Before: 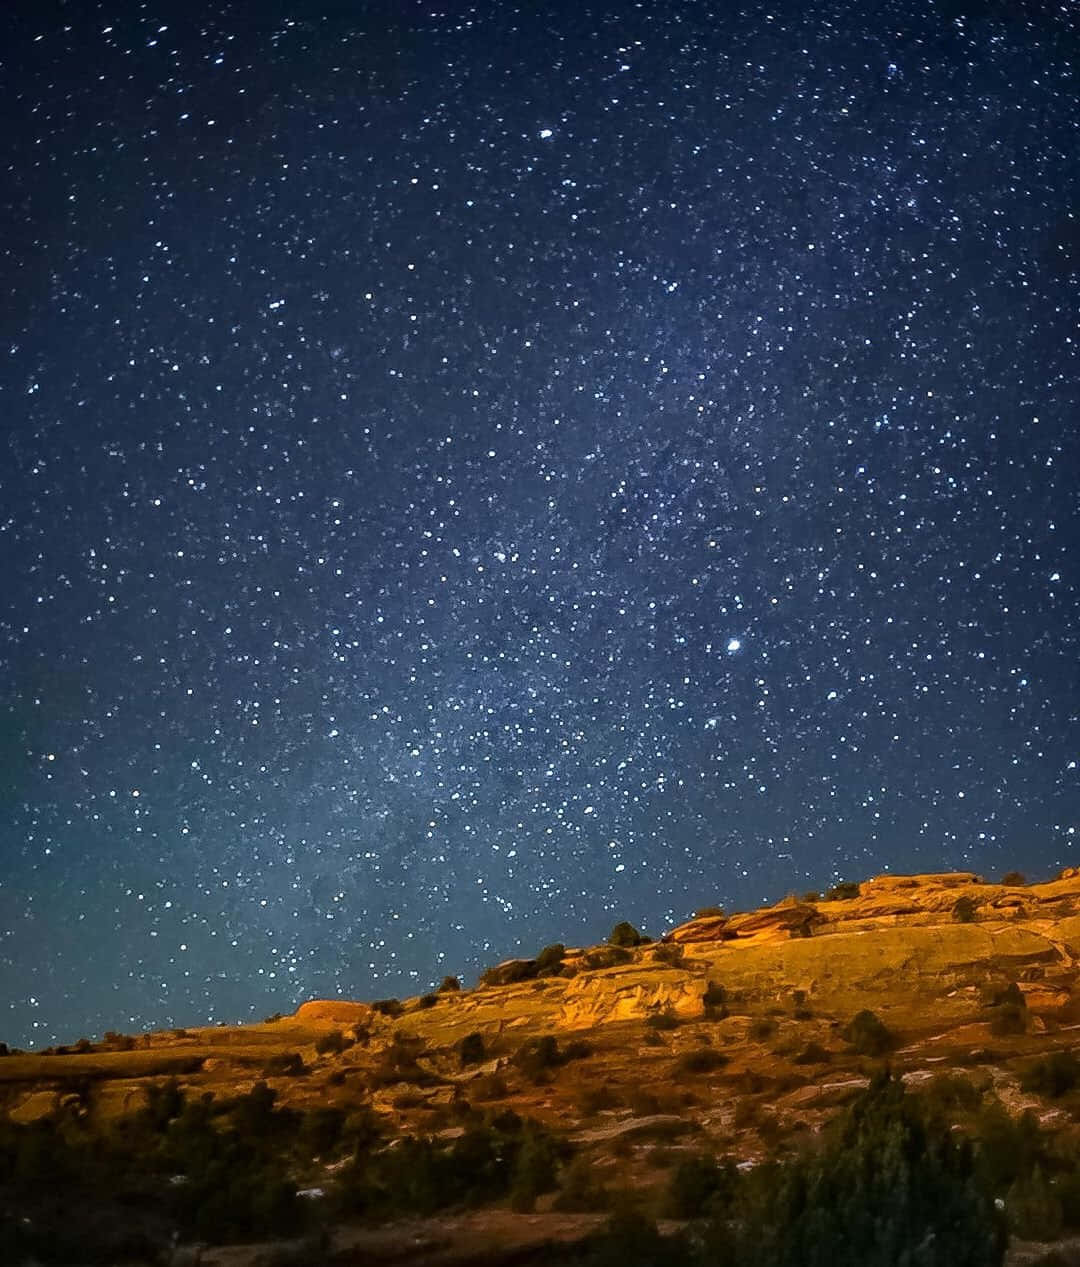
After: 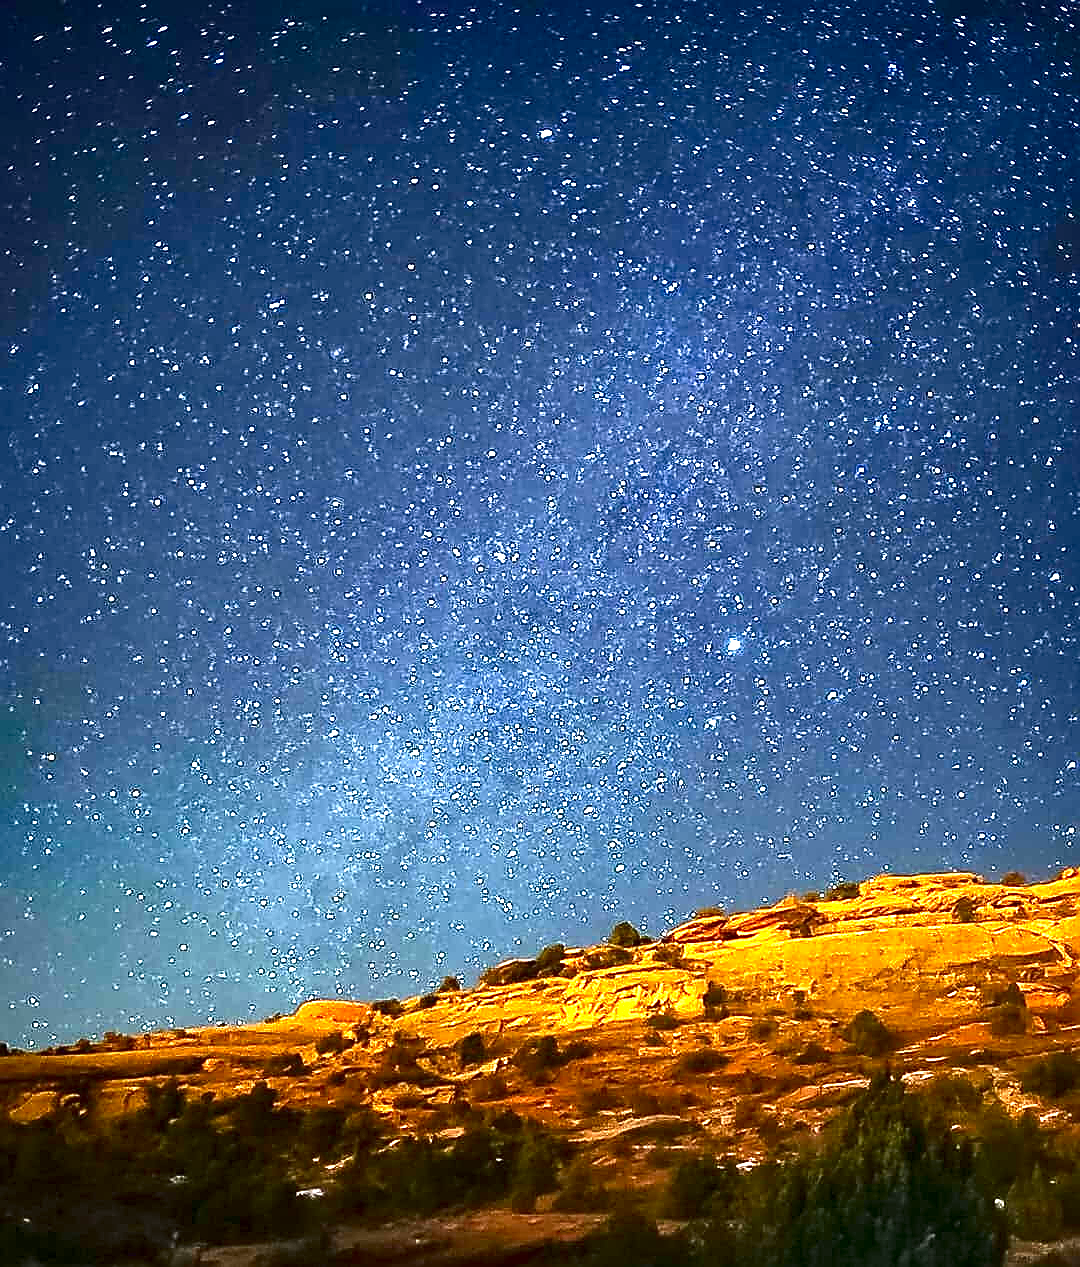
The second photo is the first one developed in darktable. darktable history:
sharpen: radius 1.397, amount 1.263, threshold 0.658
contrast brightness saturation: contrast 0.069, brightness -0.148, saturation 0.118
exposure: exposure 1.996 EV, compensate highlight preservation false
